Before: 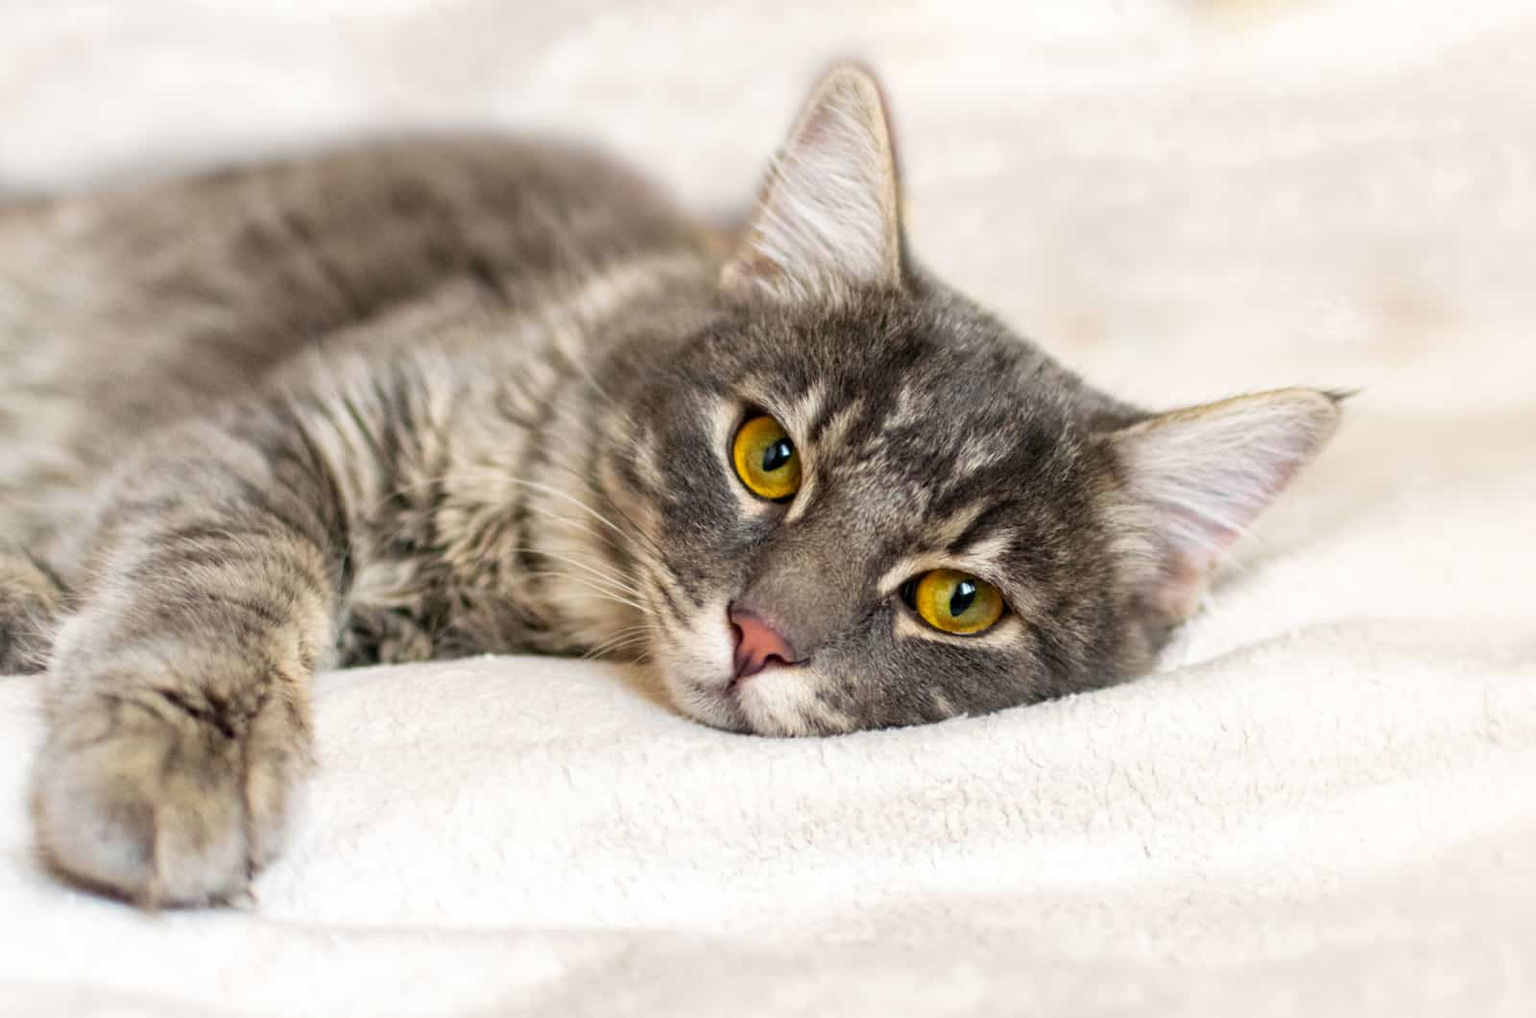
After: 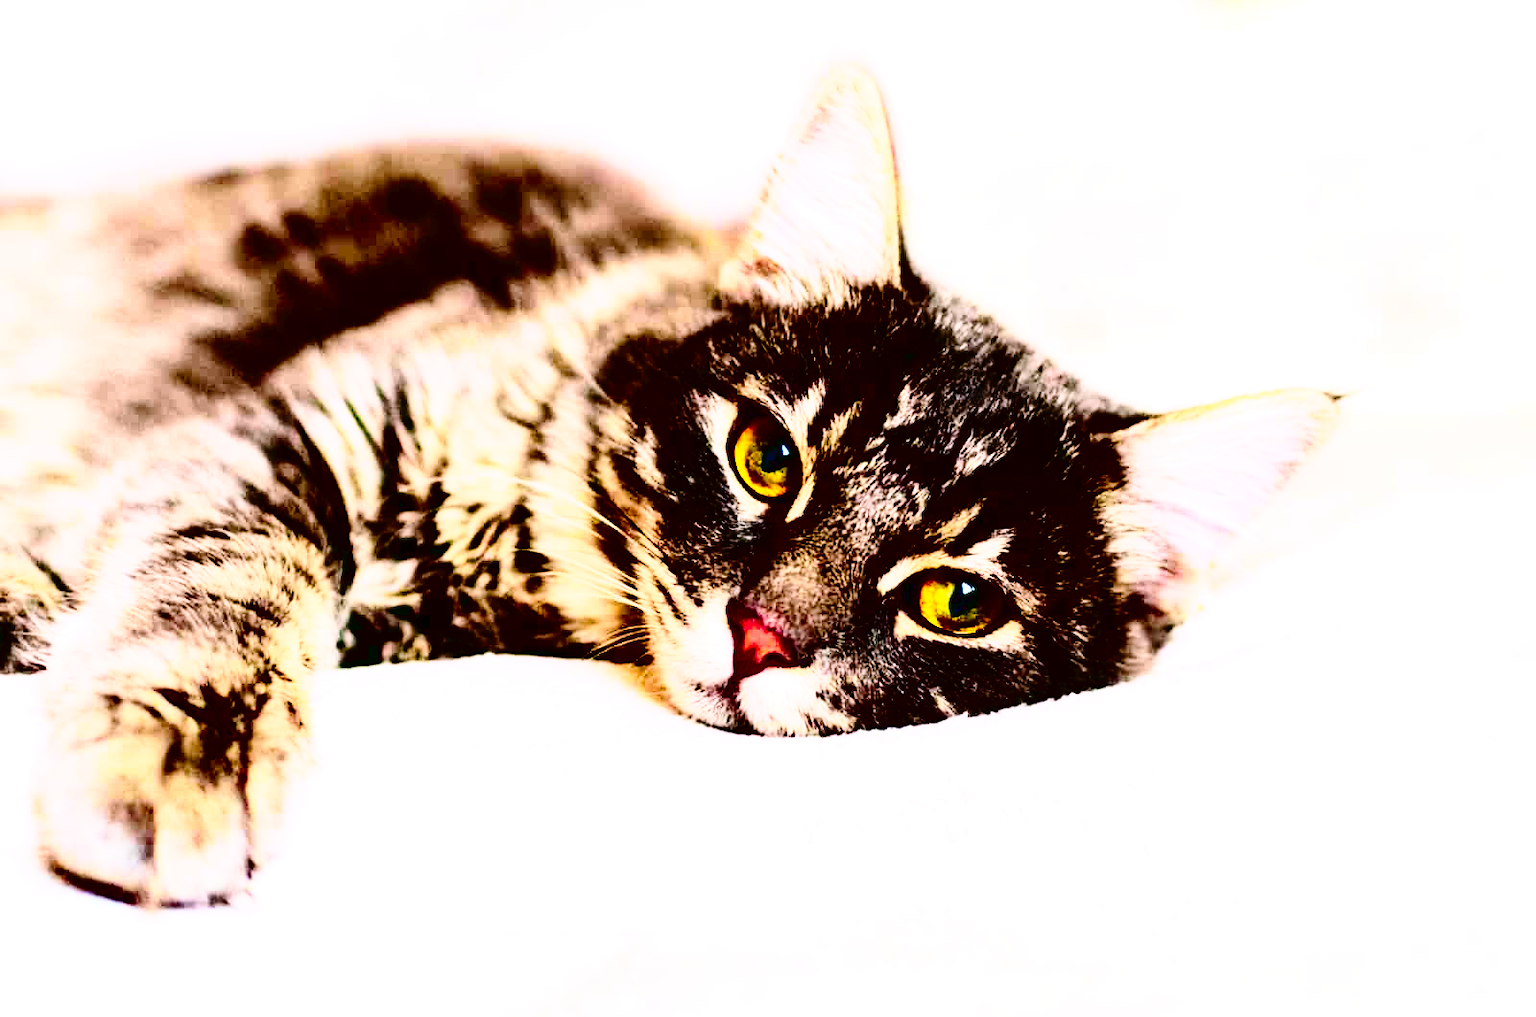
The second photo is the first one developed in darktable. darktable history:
exposure: black level correction 0, exposure 0.499 EV, compensate highlight preservation false
tone curve: curves: ch0 [(0, 0) (0.003, 0.022) (0.011, 0.025) (0.025, 0.025) (0.044, 0.029) (0.069, 0.042) (0.1, 0.068) (0.136, 0.118) (0.177, 0.176) (0.224, 0.233) (0.277, 0.299) (0.335, 0.371) (0.399, 0.448) (0.468, 0.526) (0.543, 0.605) (0.623, 0.684) (0.709, 0.775) (0.801, 0.869) (0.898, 0.957) (1, 1)], preserve colors none
color balance rgb: highlights gain › chroma 2.073%, highlights gain › hue 292.06°, linear chroma grading › global chroma 14.509%, perceptual saturation grading › global saturation 13.527%, perceptual saturation grading › highlights -30.284%, perceptual saturation grading › shadows 51.312%, global vibrance 10.622%, saturation formula JzAzBz (2021)
contrast brightness saturation: contrast 0.752, brightness -0.985, saturation 0.99
